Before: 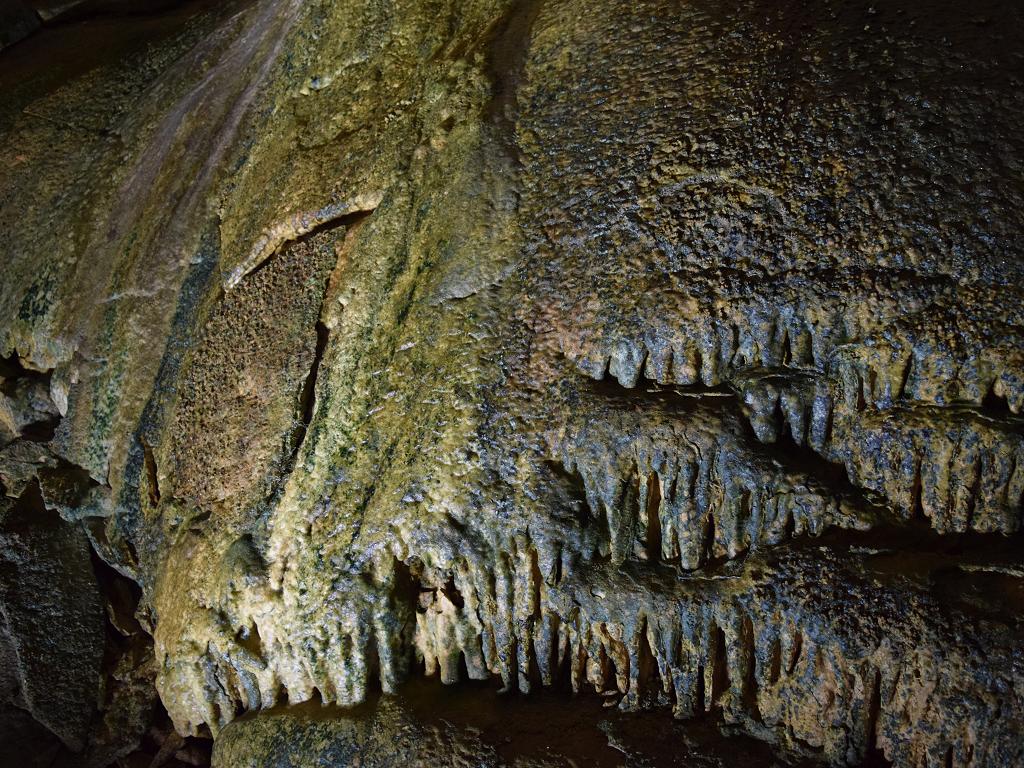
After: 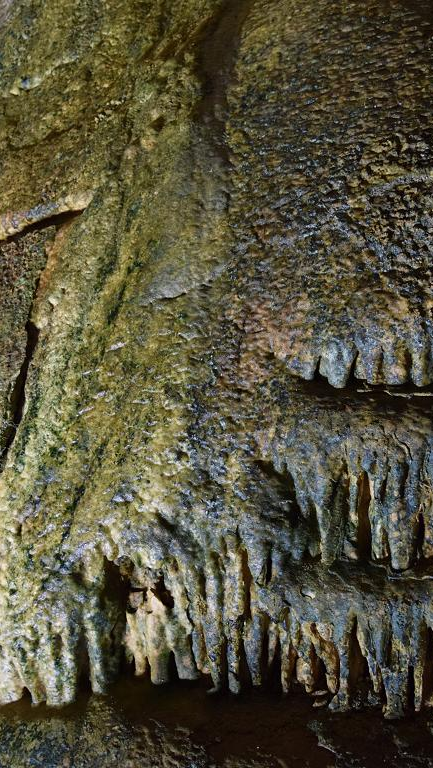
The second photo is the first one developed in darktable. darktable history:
crop: left 28.382%, right 29.274%
